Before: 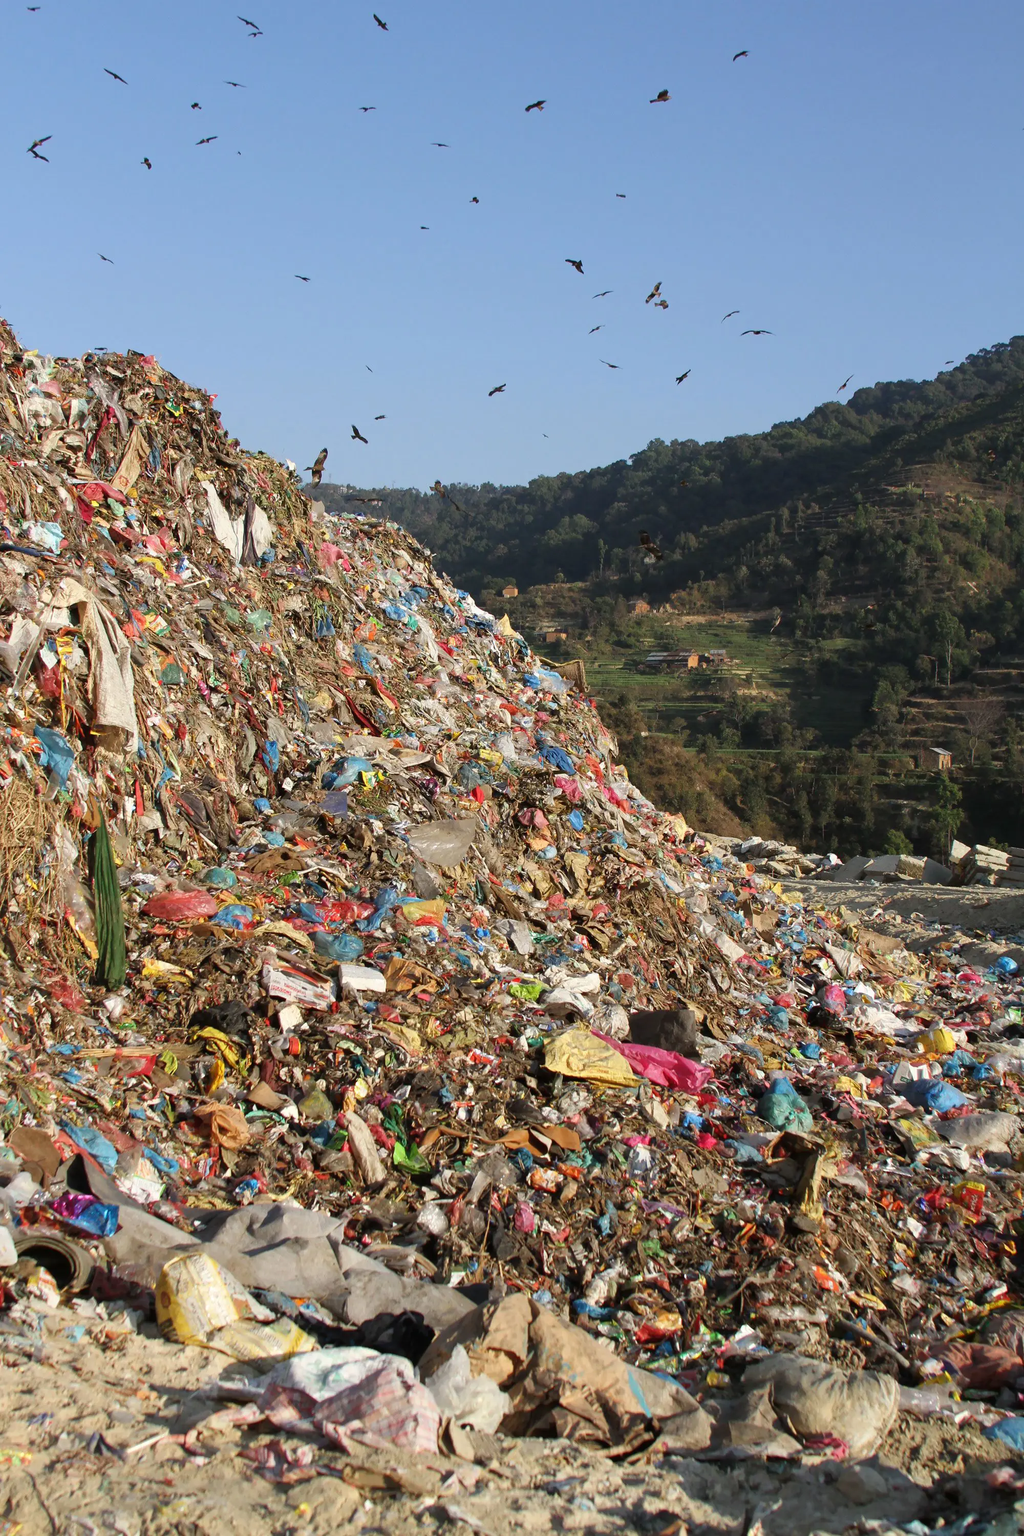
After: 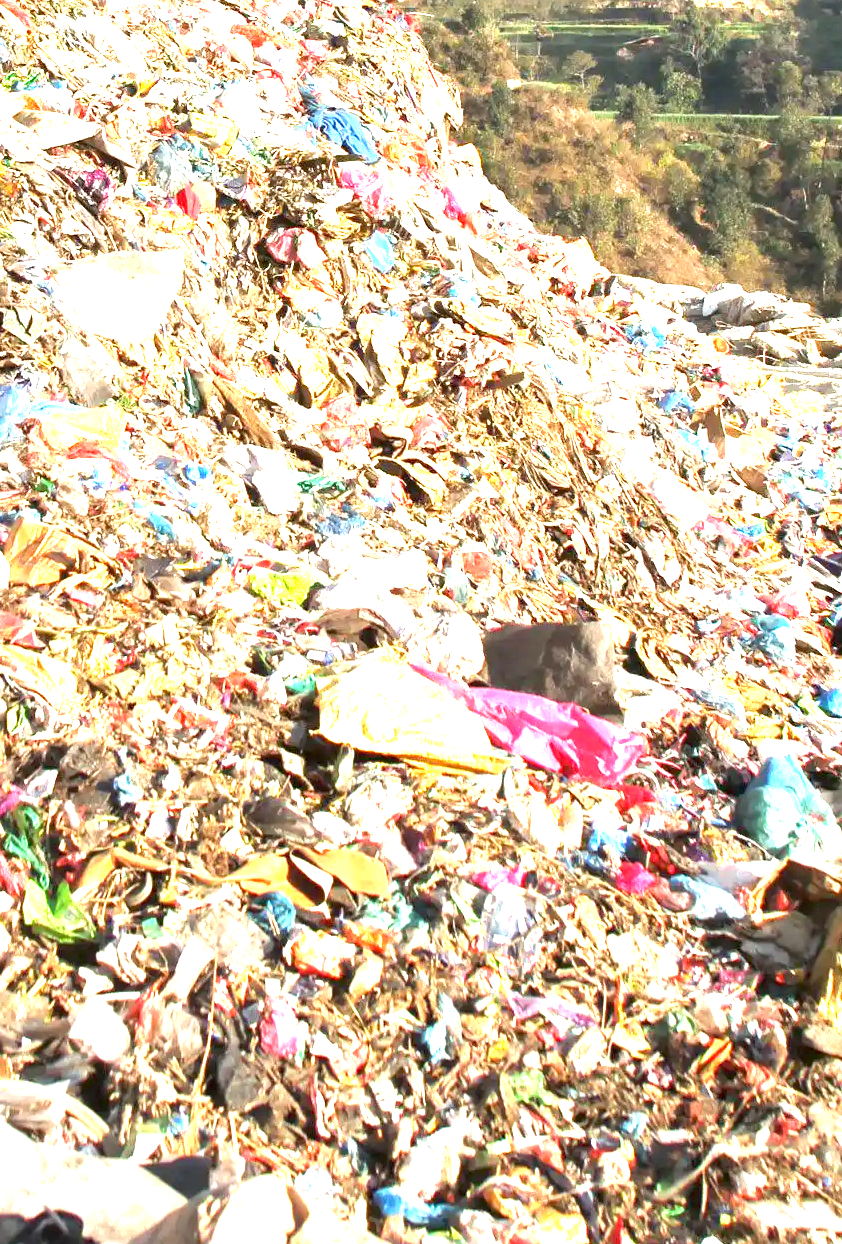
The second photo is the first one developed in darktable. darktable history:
crop: left 37.277%, top 45.015%, right 20.621%, bottom 13.513%
exposure: black level correction 0.001, exposure 2.556 EV, compensate highlight preservation false
